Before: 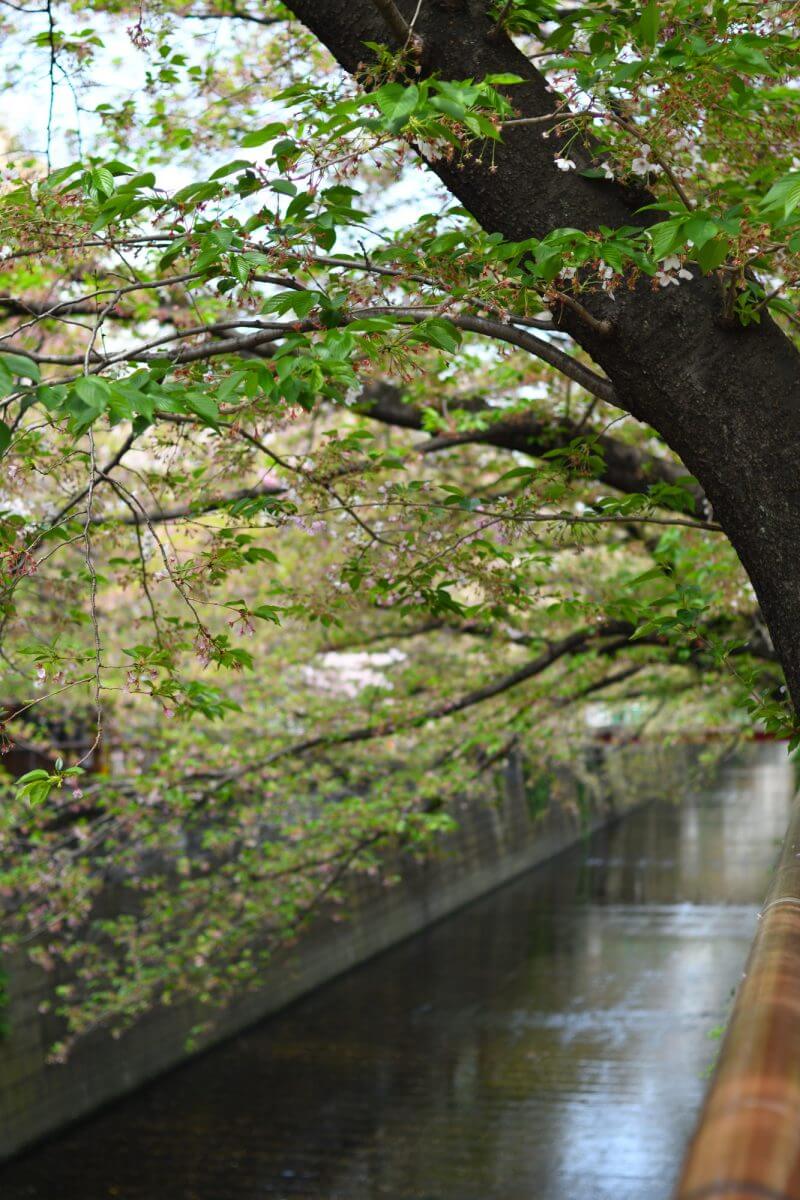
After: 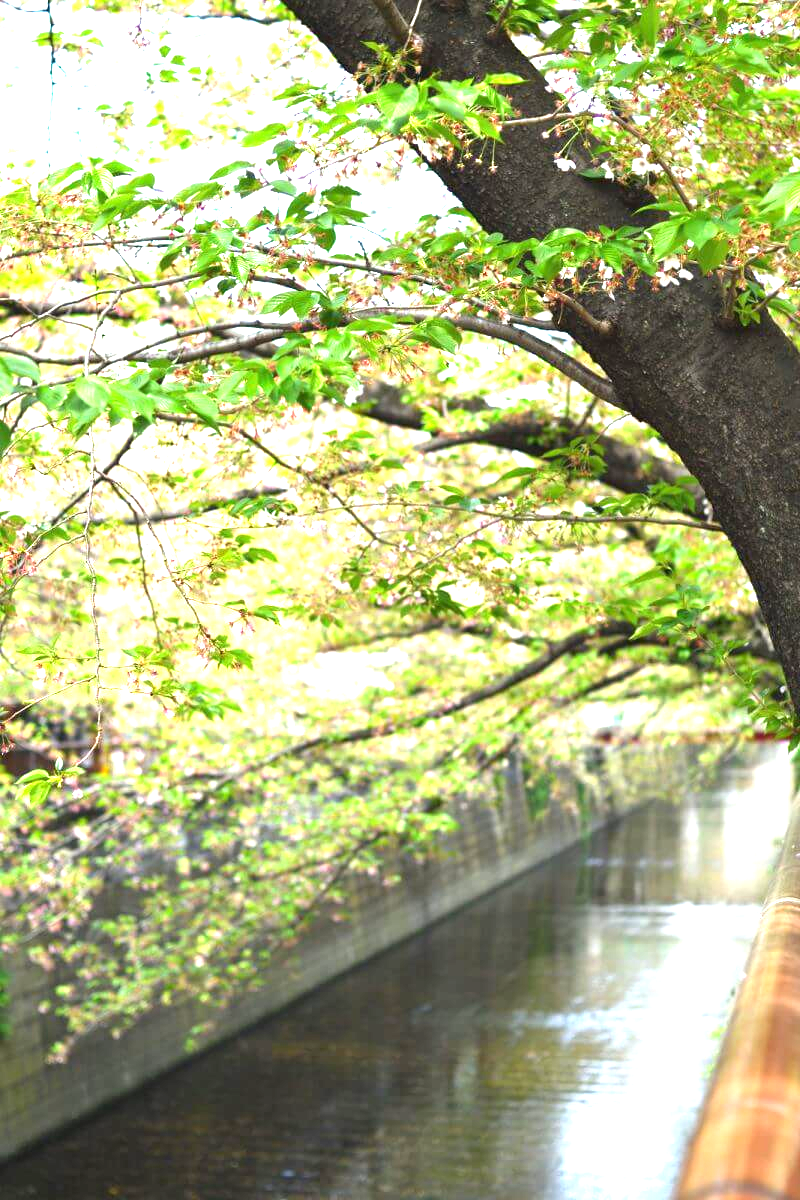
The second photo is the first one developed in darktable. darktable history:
exposure: black level correction 0, exposure 1.94 EV, compensate exposure bias true, compensate highlight preservation false
